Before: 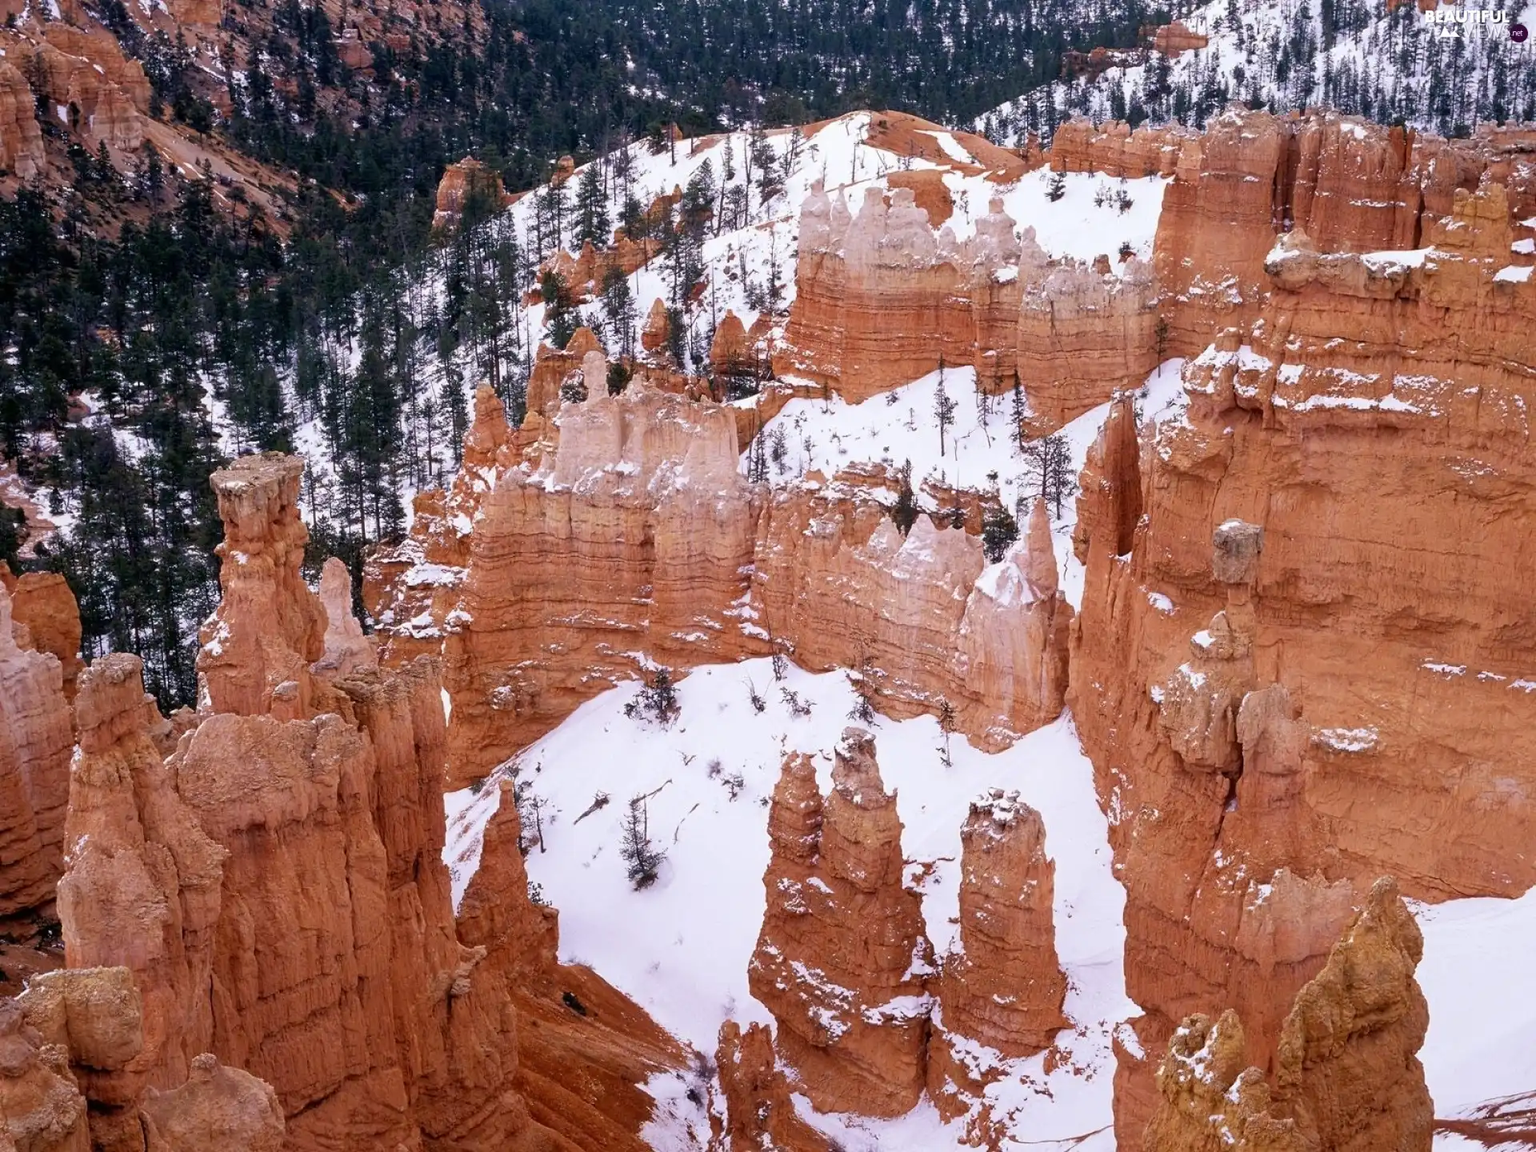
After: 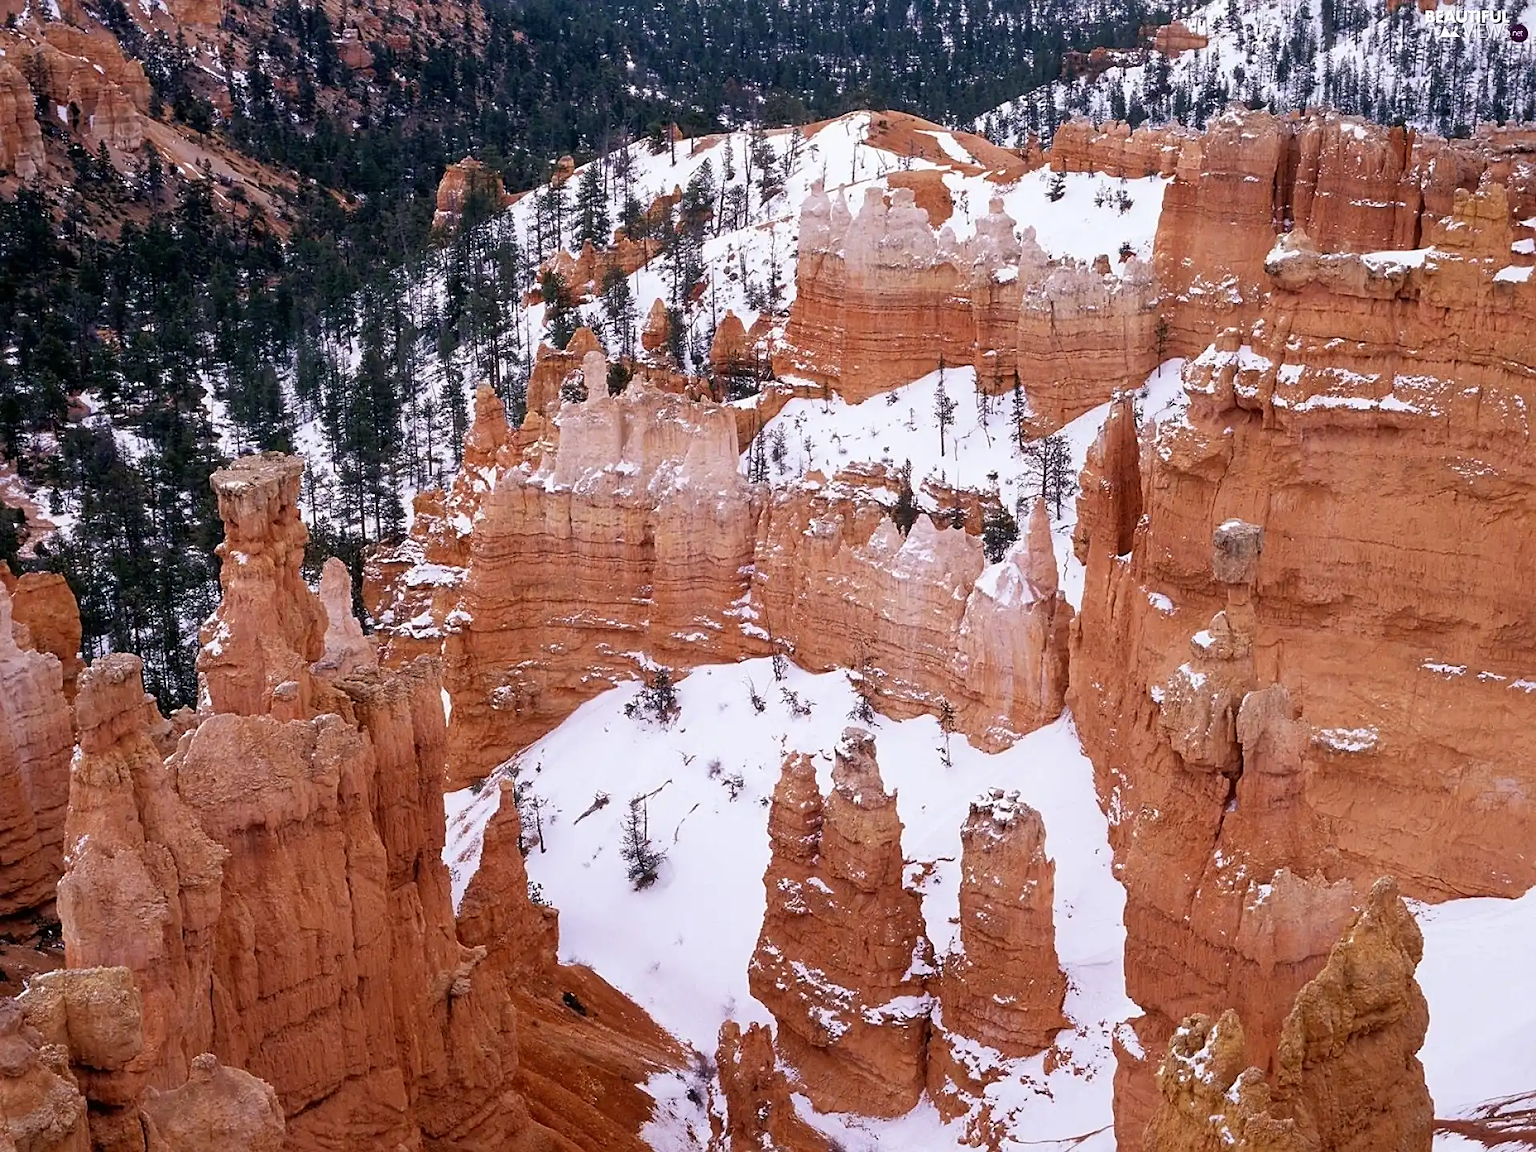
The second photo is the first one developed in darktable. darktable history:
sharpen: radius 1.892, amount 0.398, threshold 1.244
